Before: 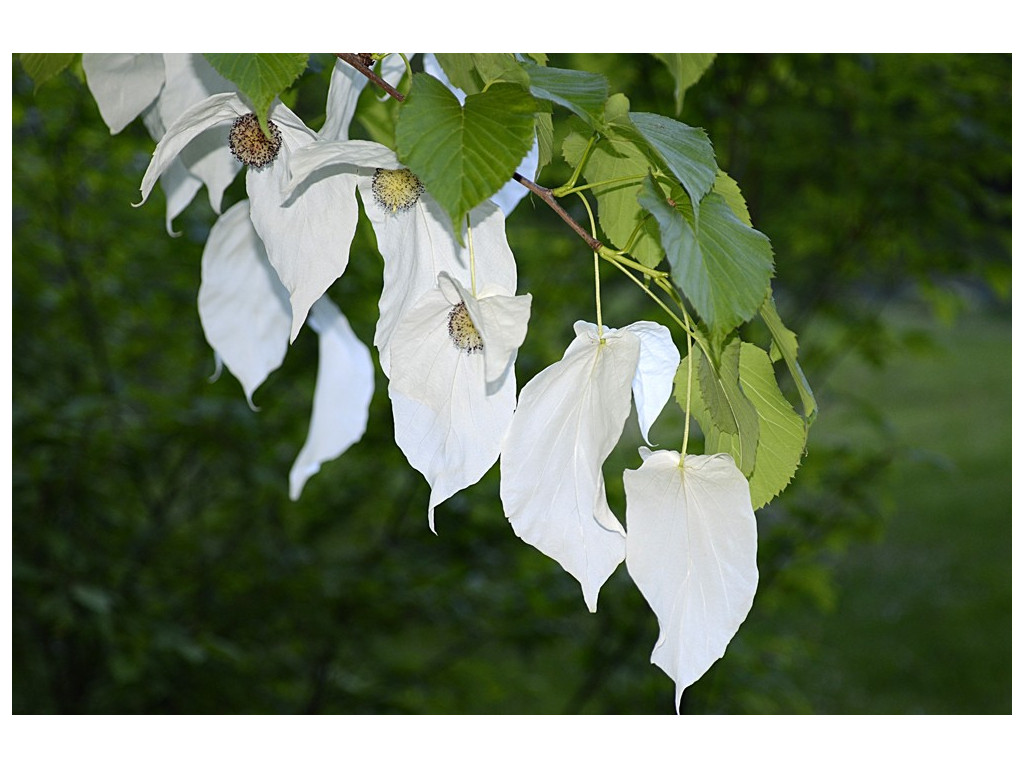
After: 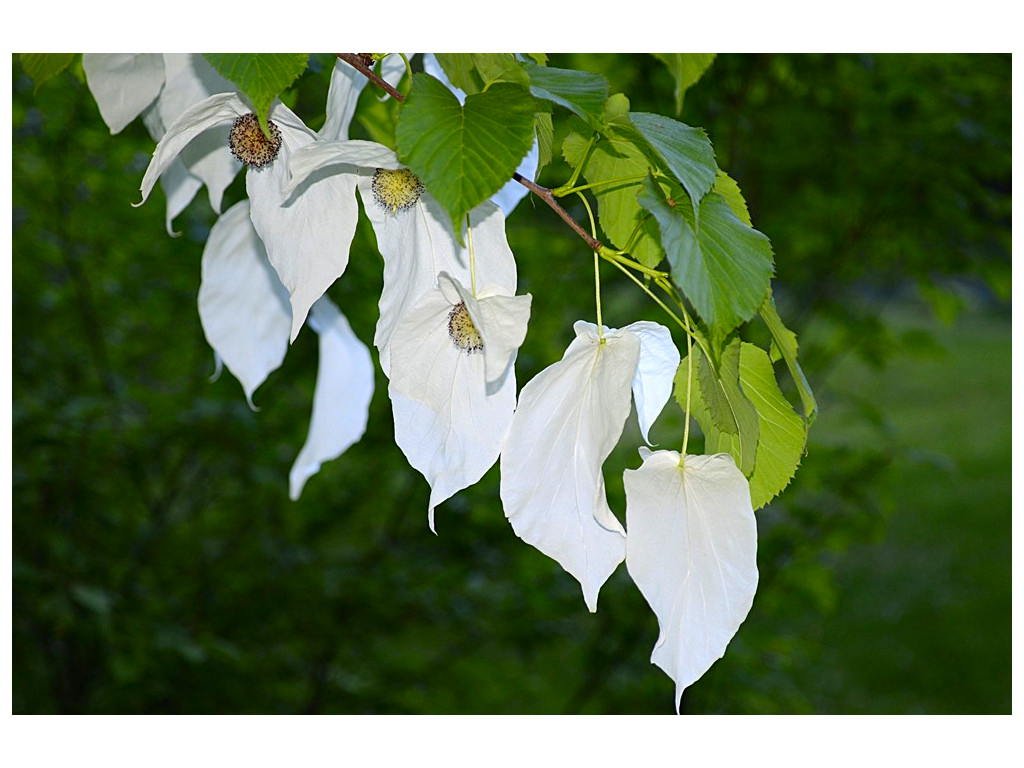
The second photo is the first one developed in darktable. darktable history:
contrast brightness saturation: brightness -0.018, saturation 0.336
